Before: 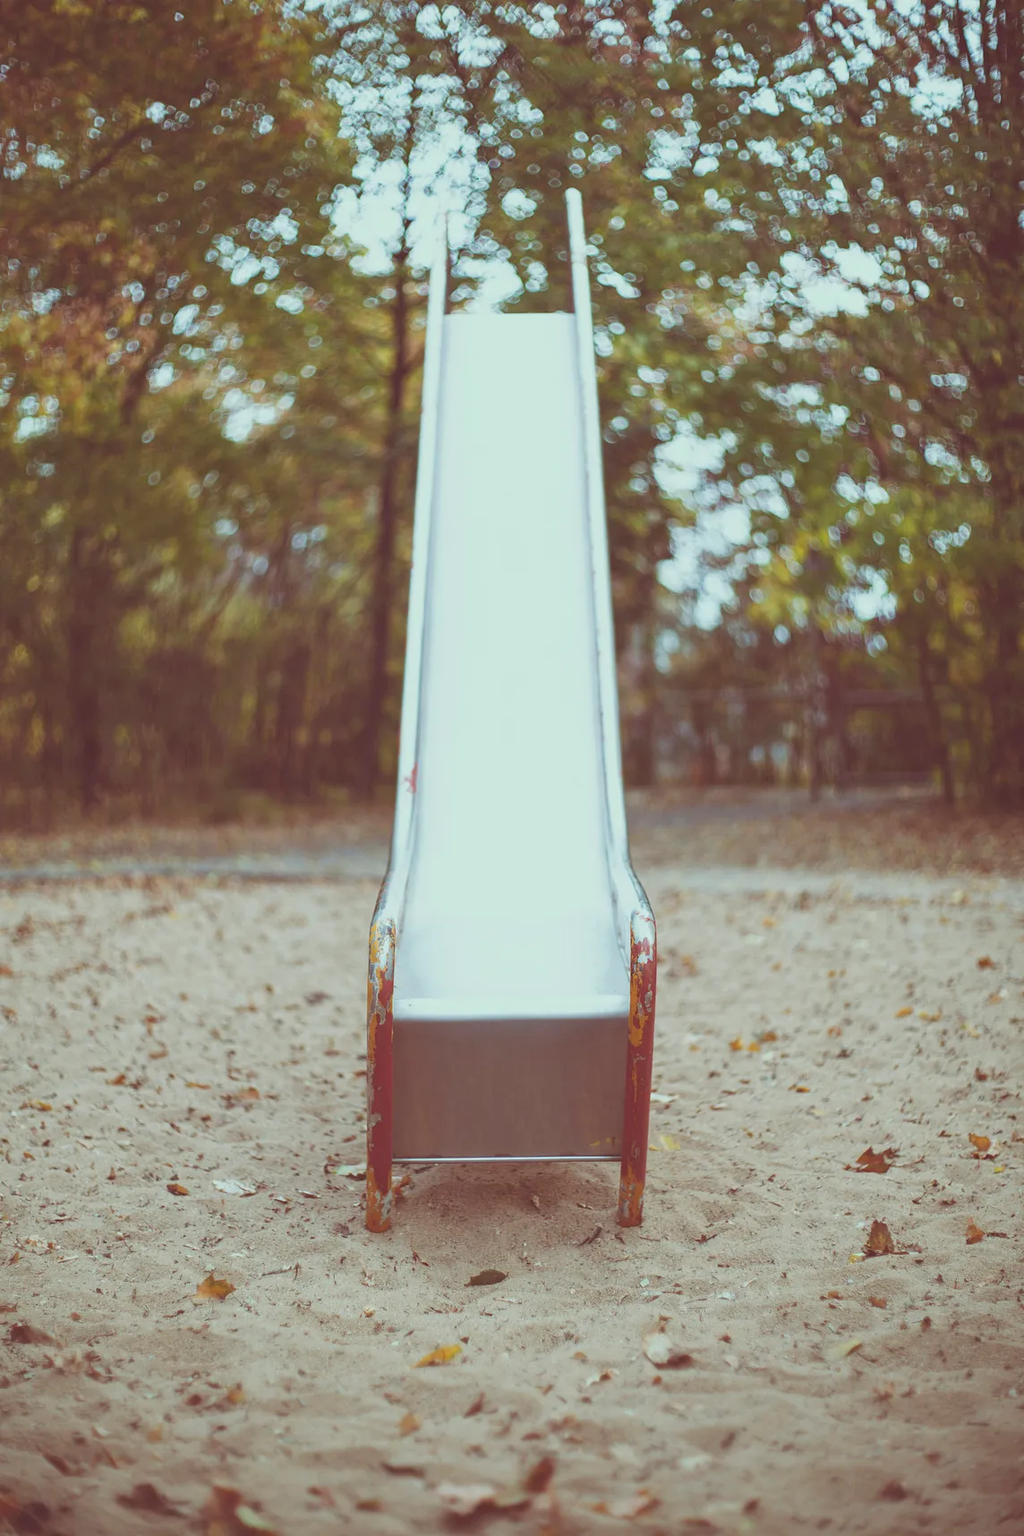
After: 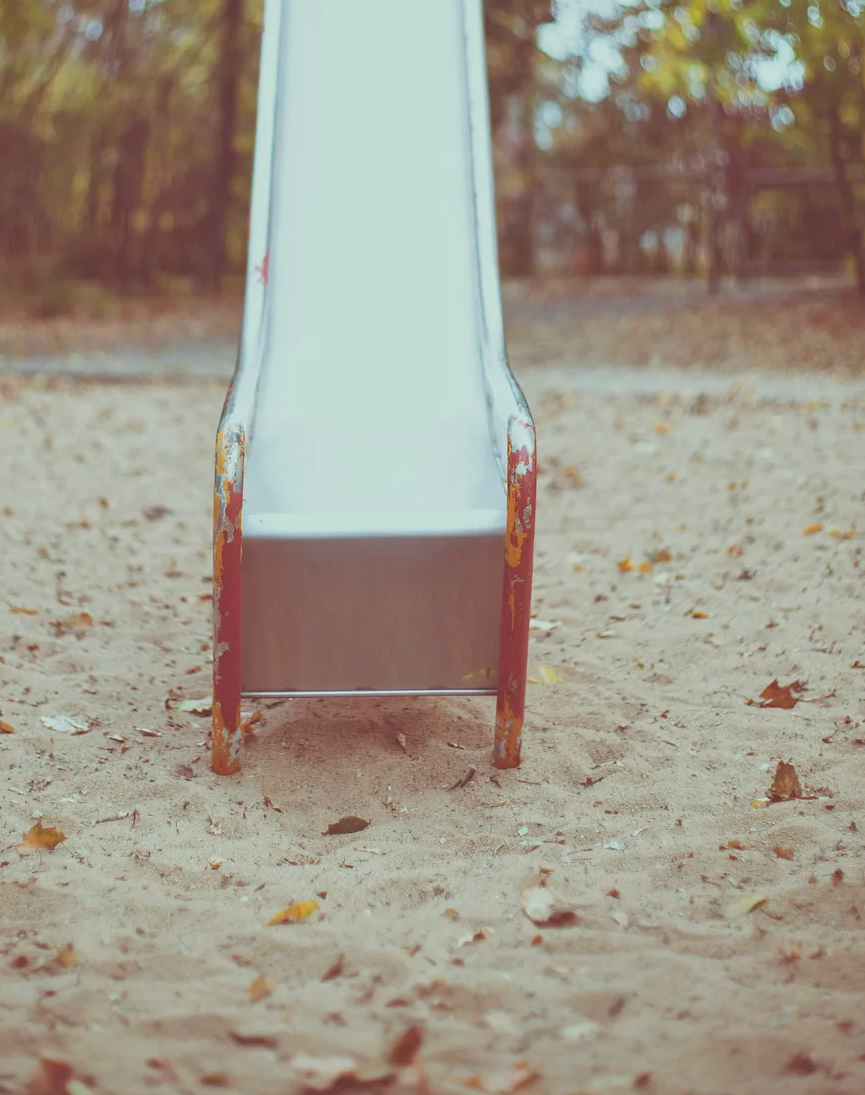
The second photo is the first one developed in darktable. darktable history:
local contrast: mode bilateral grid, contrast 20, coarseness 50, detail 120%, midtone range 0.2
rgb levels: preserve colors sum RGB, levels [[0.038, 0.433, 0.934], [0, 0.5, 1], [0, 0.5, 1]]
crop and rotate: left 17.299%, top 35.115%, right 7.015%, bottom 1.024%
